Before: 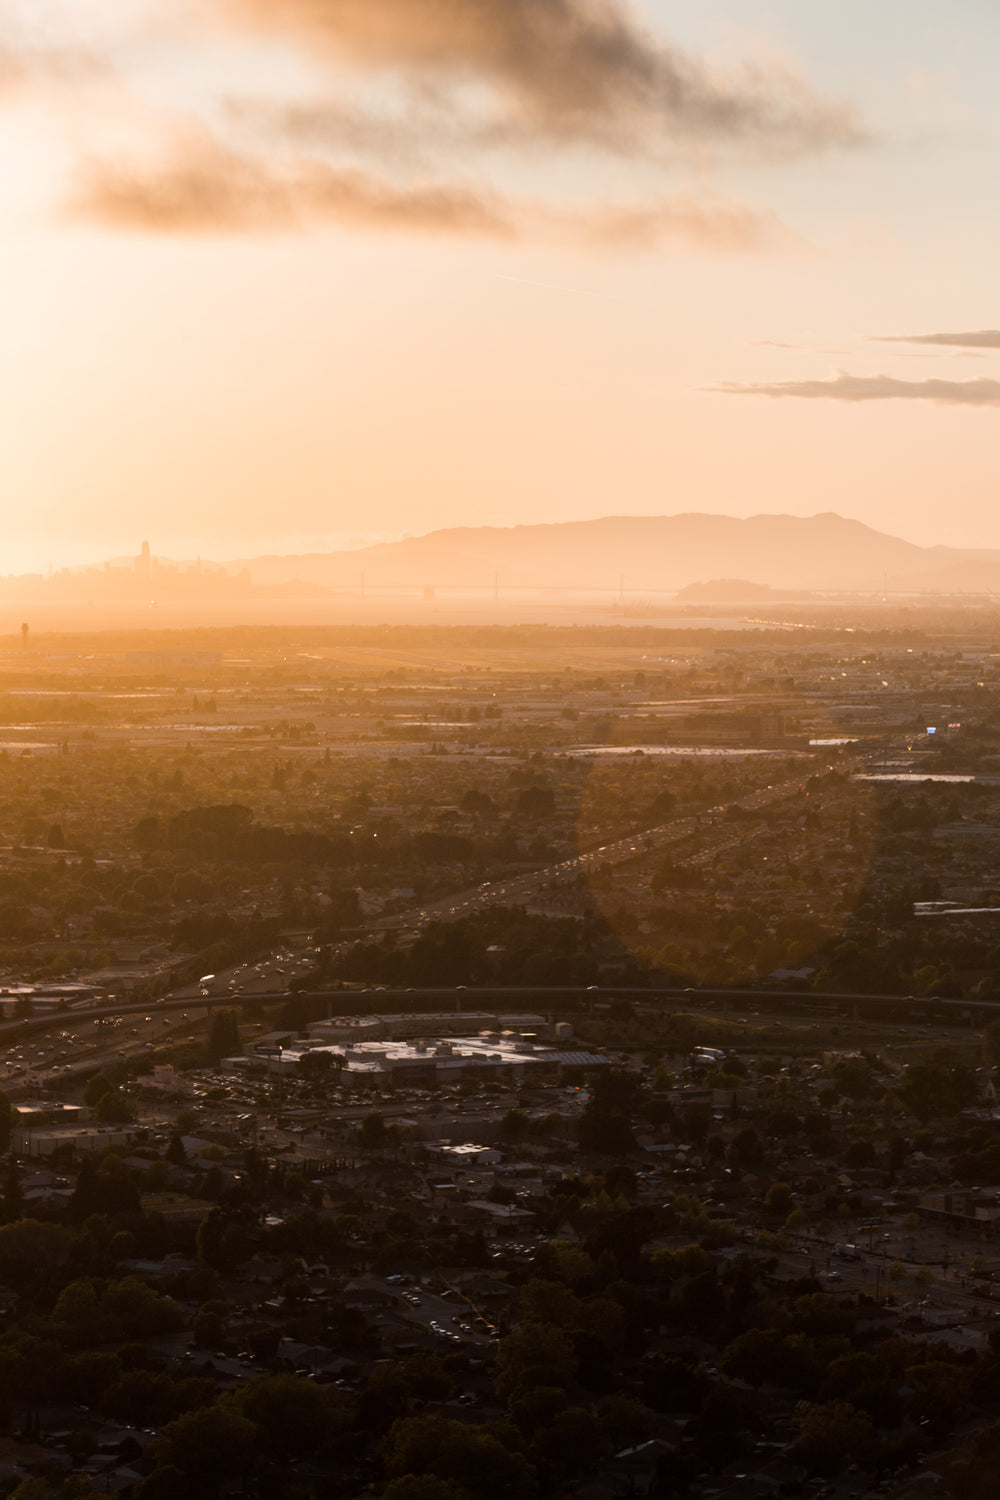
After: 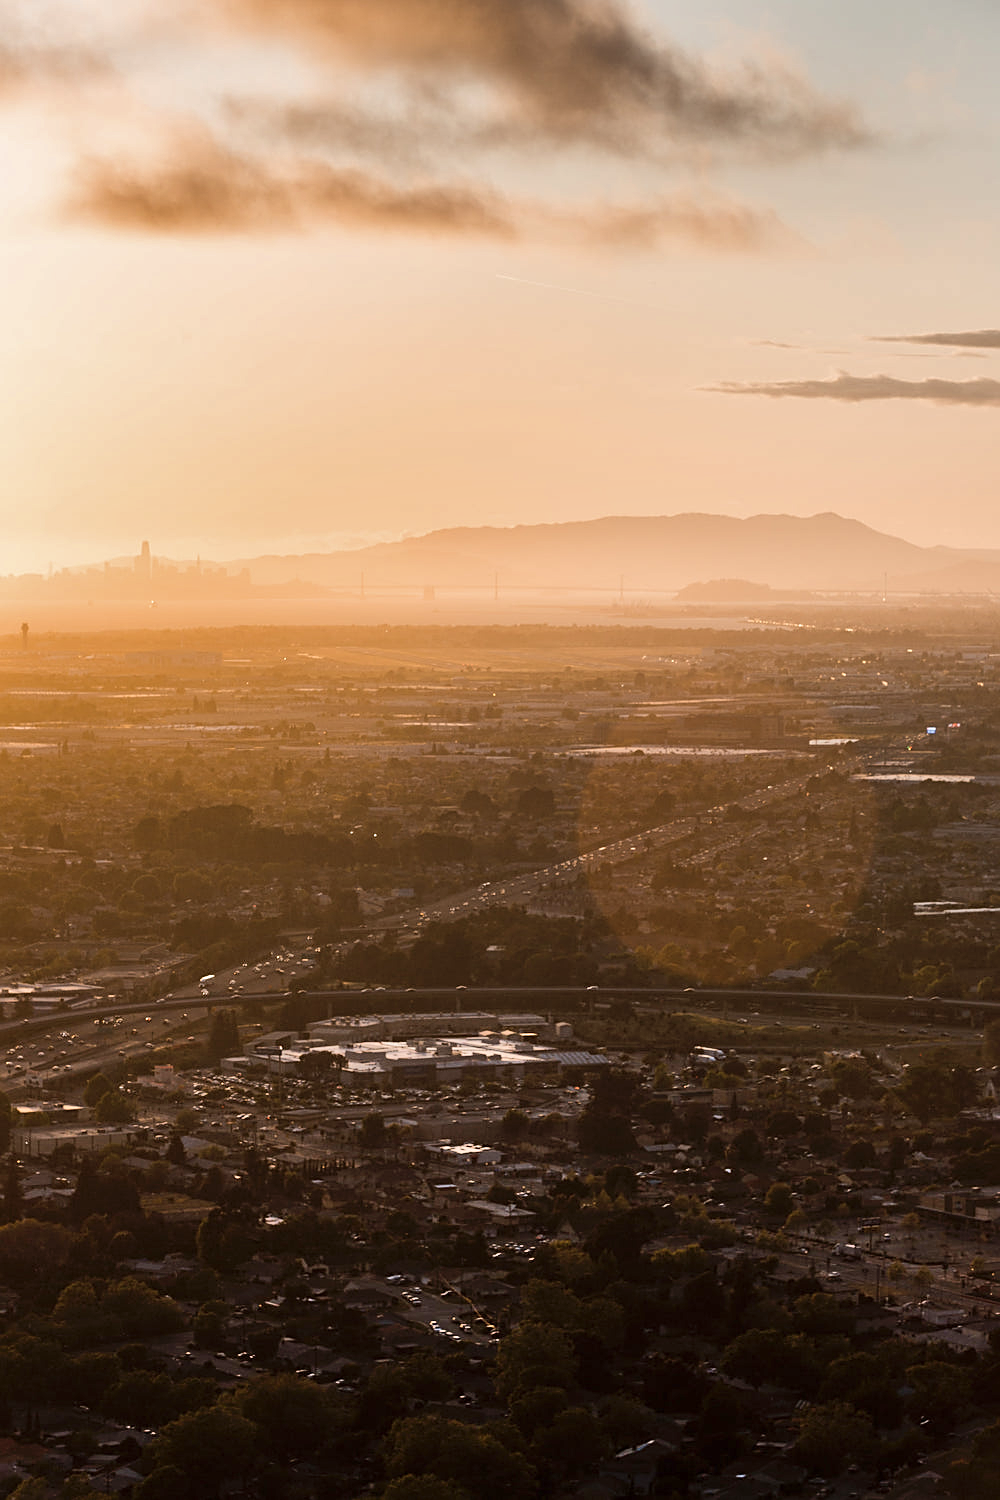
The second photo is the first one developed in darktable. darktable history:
color zones: curves: ch0 [(0, 0.6) (0.129, 0.585) (0.193, 0.596) (0.429, 0.5) (0.571, 0.5) (0.714, 0.5) (0.857, 0.5) (1, 0.6)]; ch1 [(0, 0.453) (0.112, 0.245) (0.213, 0.252) (0.429, 0.233) (0.571, 0.231) (0.683, 0.242) (0.857, 0.296) (1, 0.453)], mix -93.45%
shadows and highlights: highlights color adjustment 45.47%, soften with gaussian
sharpen: on, module defaults
